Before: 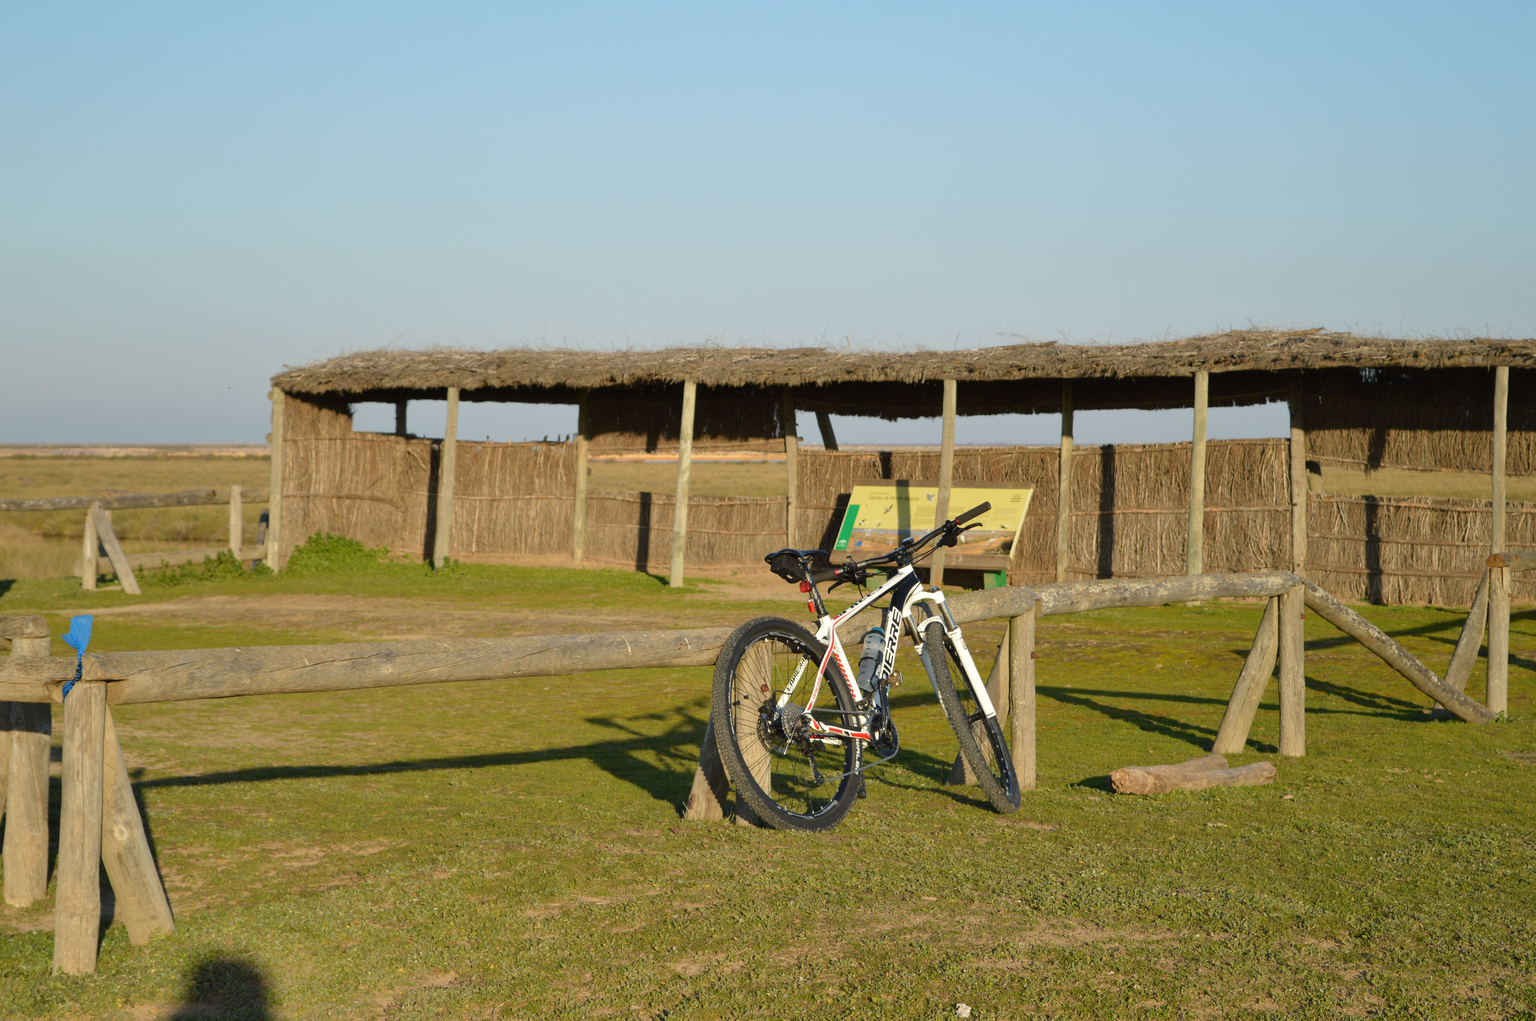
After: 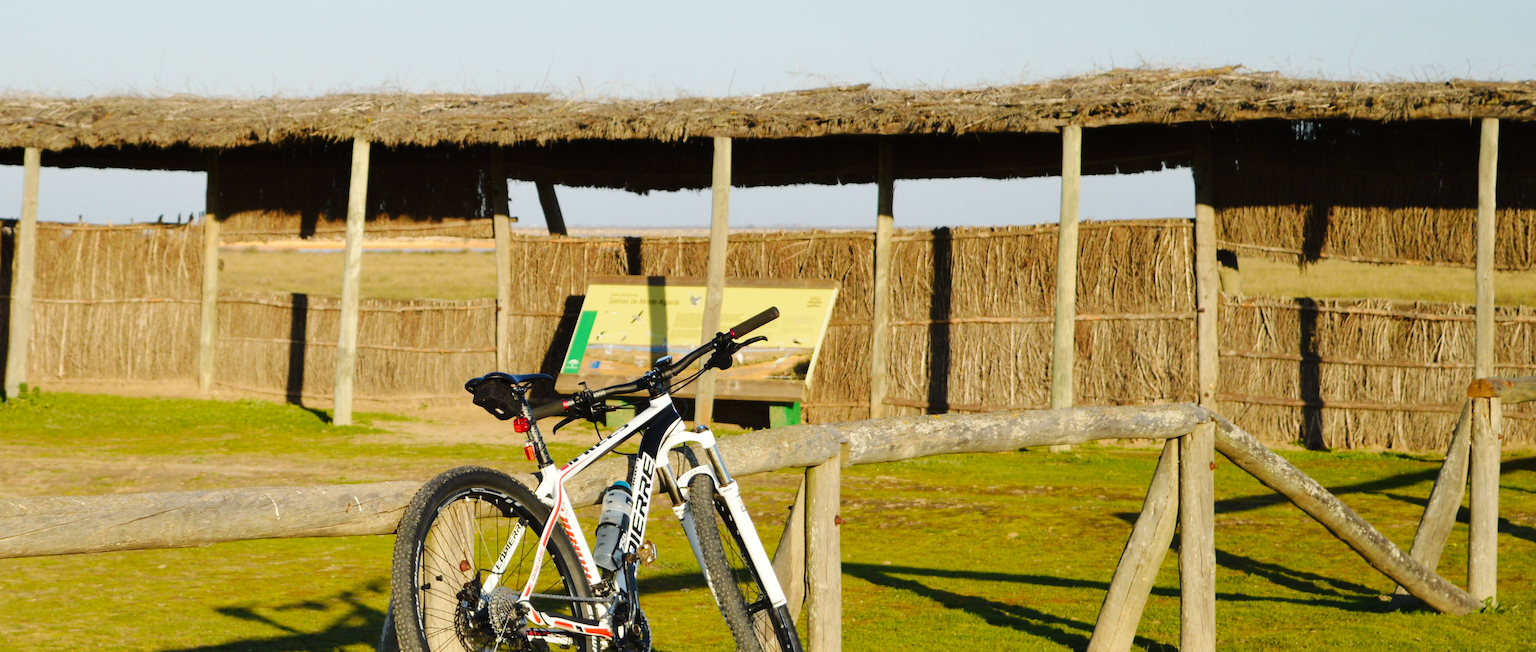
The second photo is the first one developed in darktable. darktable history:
crop and rotate: left 28.02%, top 27.566%, bottom 26.469%
base curve: curves: ch0 [(0, 0) (0.036, 0.025) (0.121, 0.166) (0.206, 0.329) (0.605, 0.79) (1, 1)], preserve colors none
exposure: compensate highlight preservation false
